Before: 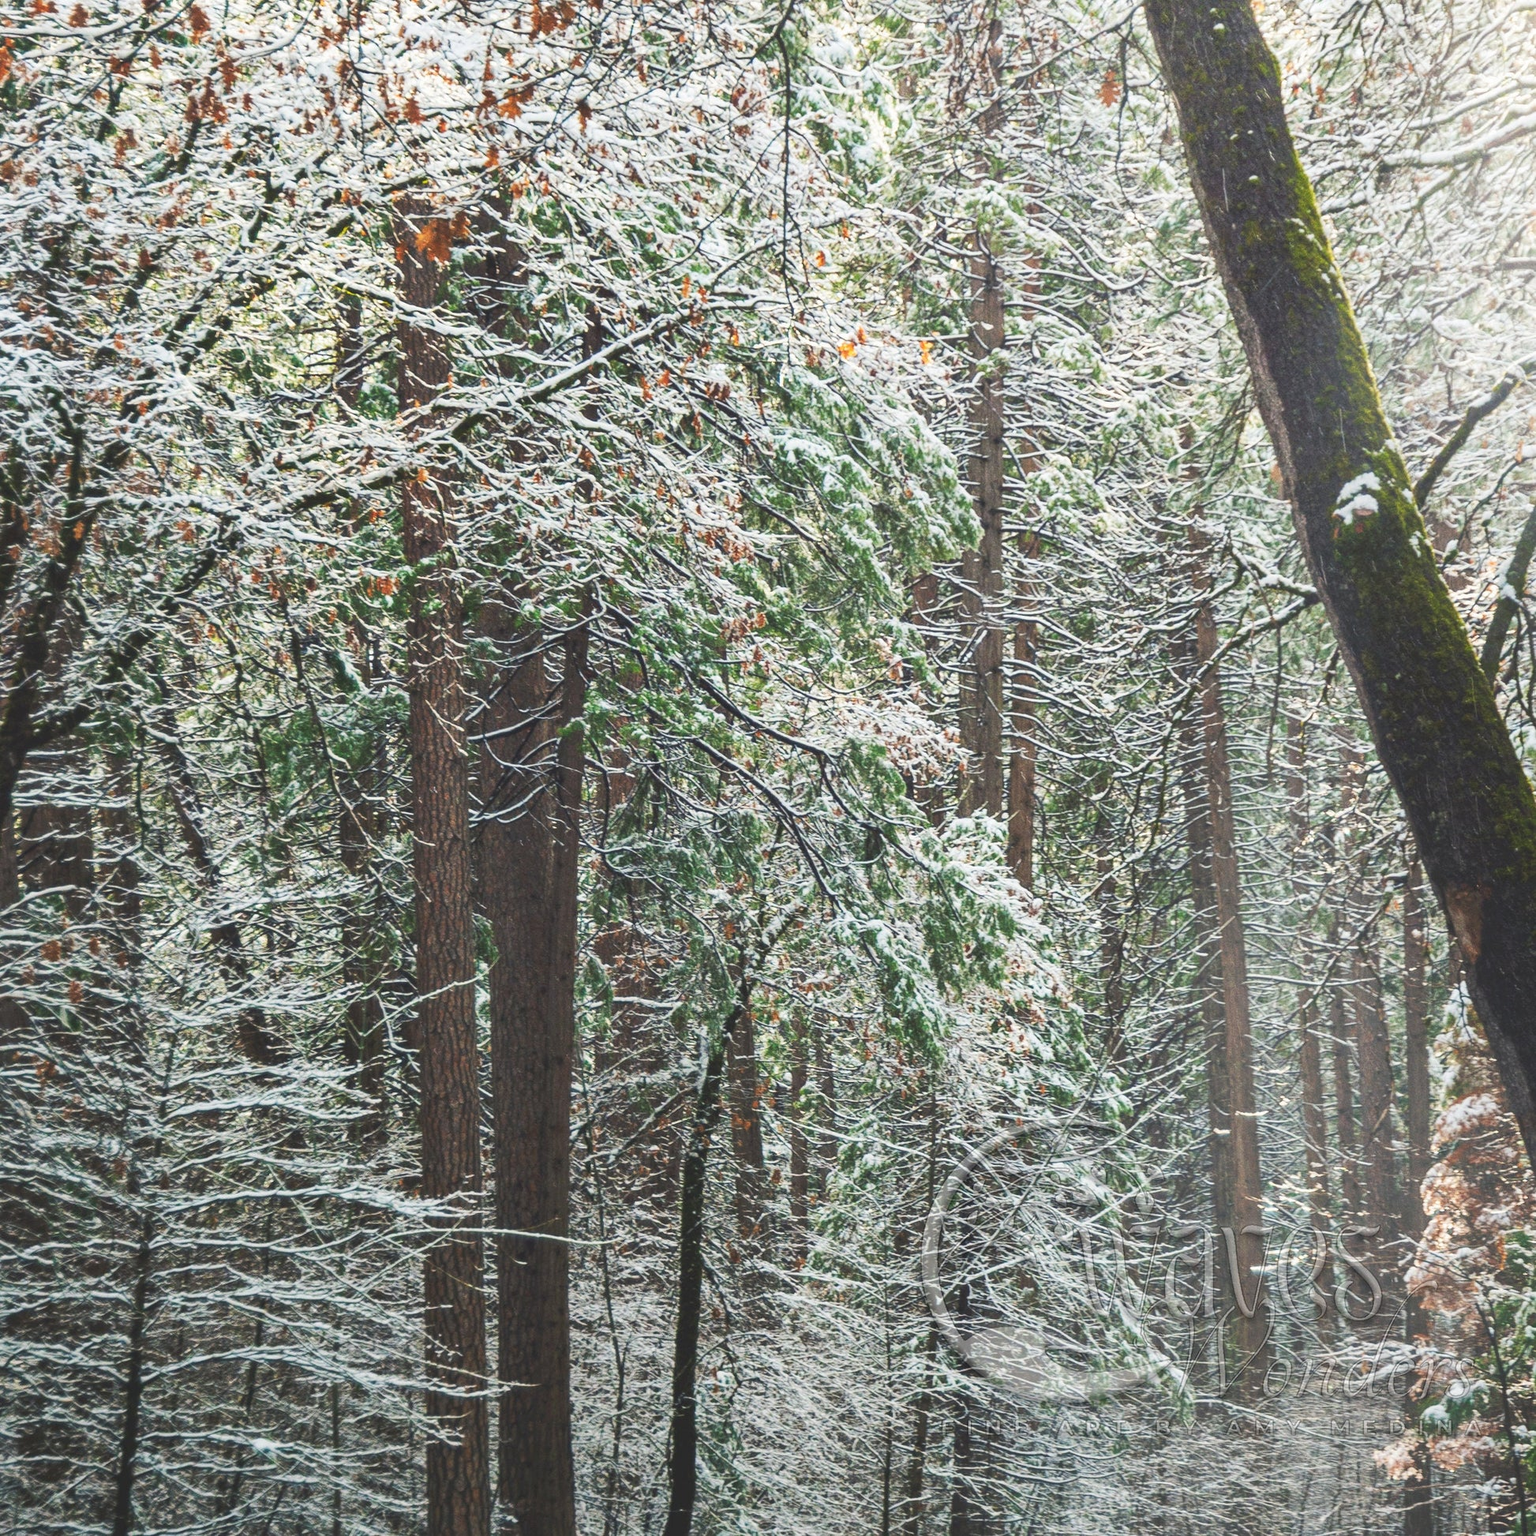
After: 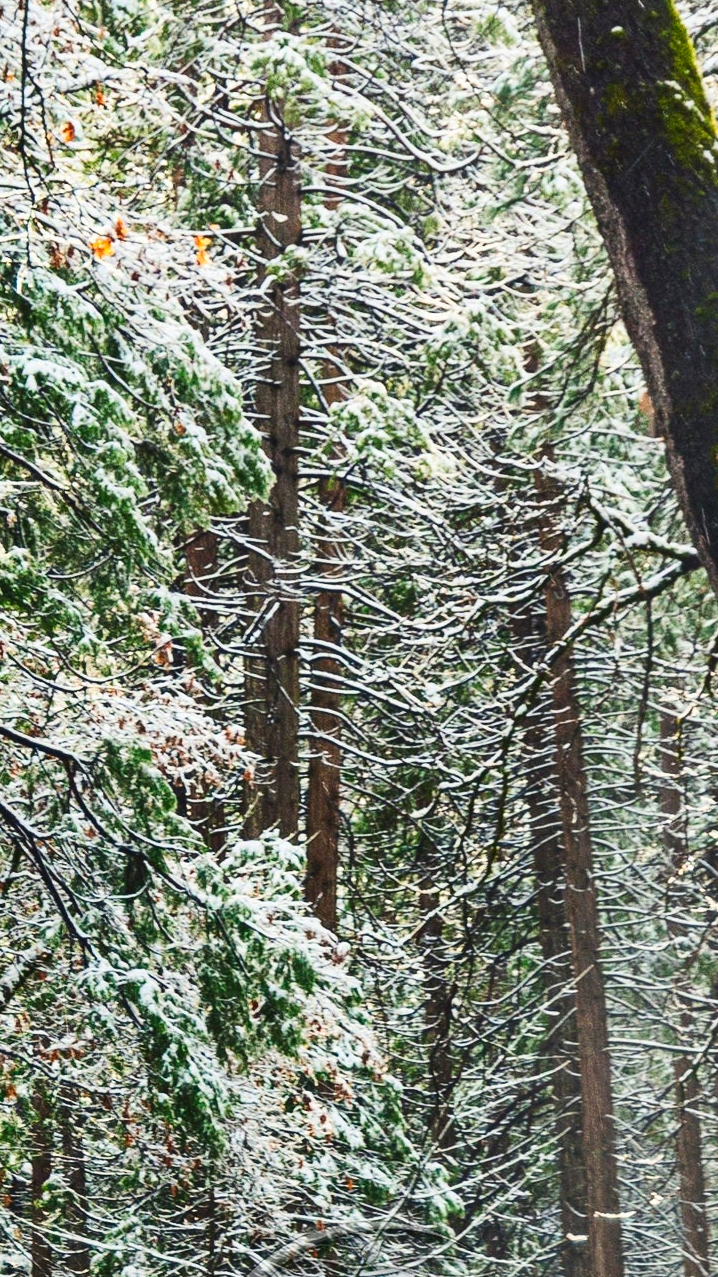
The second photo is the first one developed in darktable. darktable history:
crop and rotate: left 49.936%, top 10.094%, right 13.136%, bottom 24.256%
contrast brightness saturation: contrast 0.22, brightness -0.19, saturation 0.24
